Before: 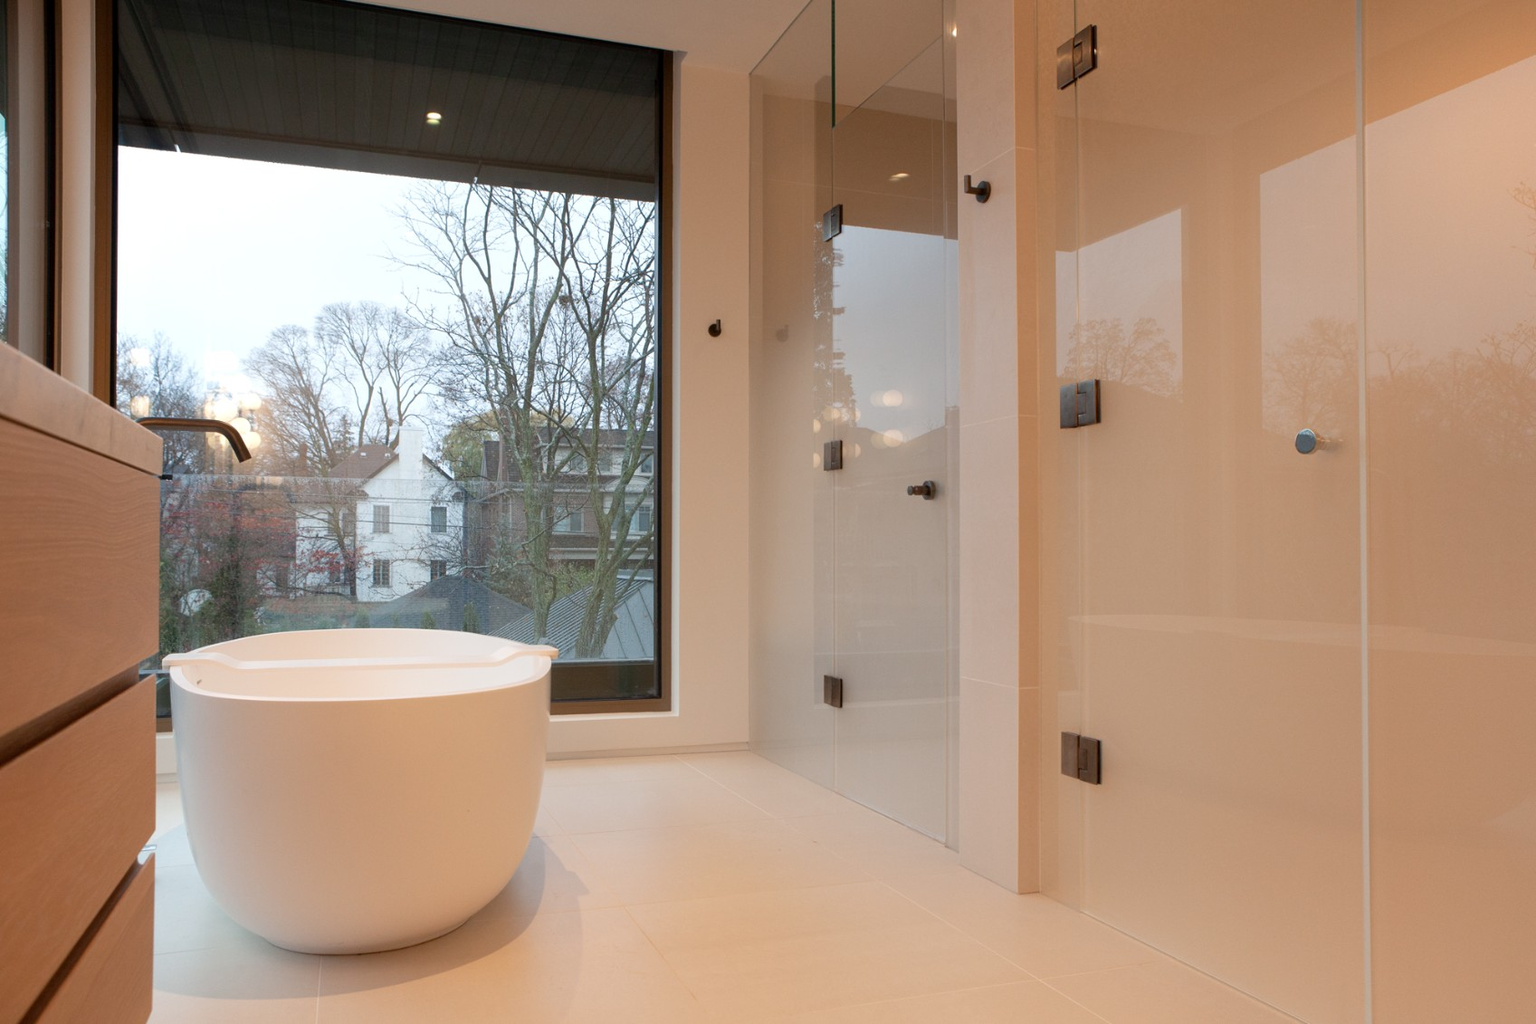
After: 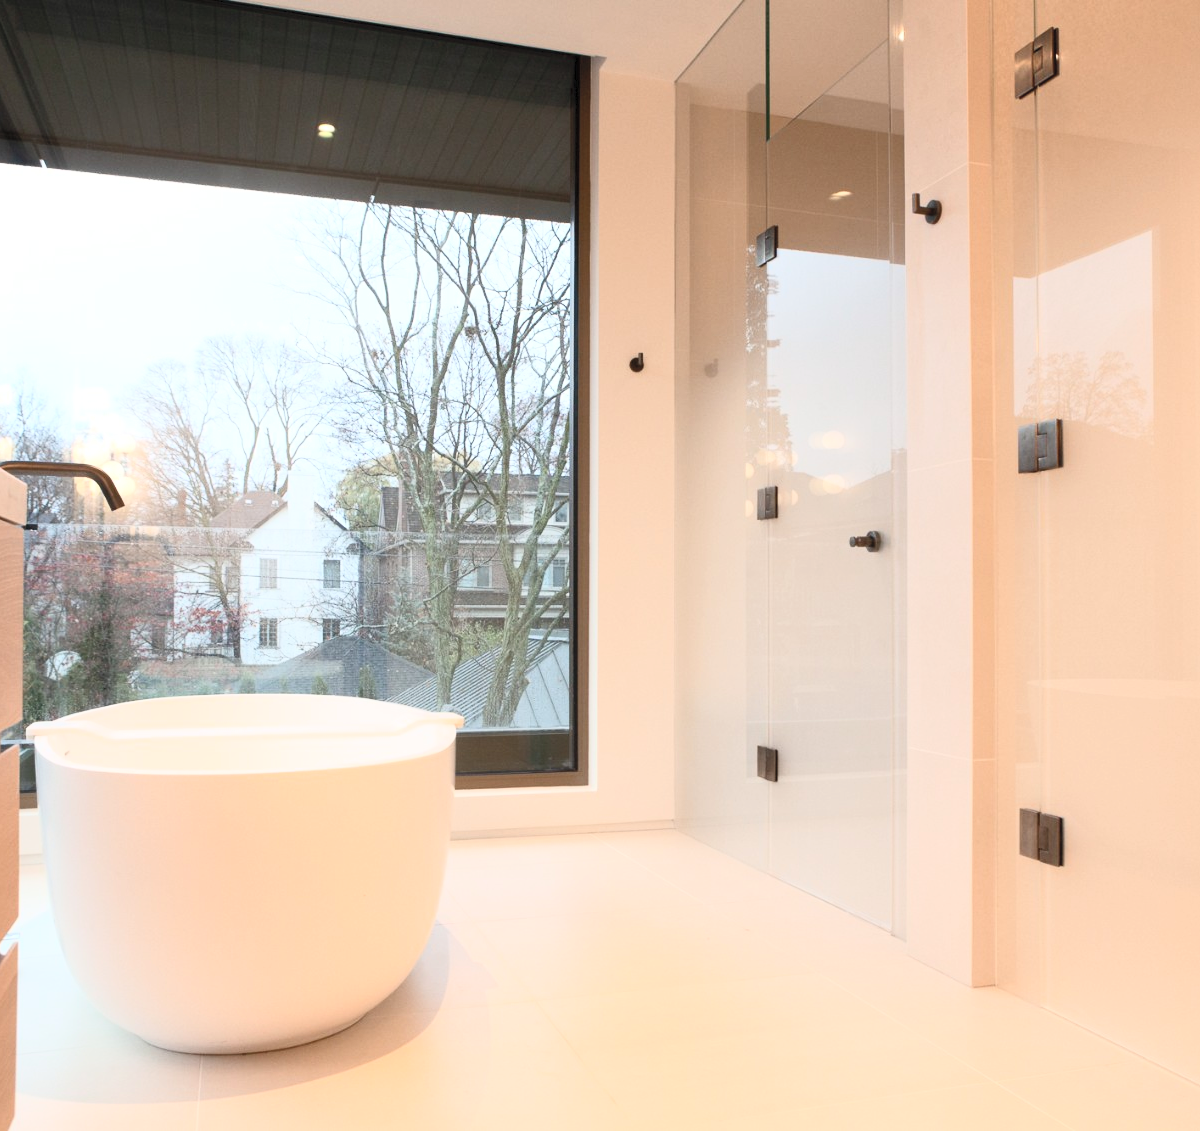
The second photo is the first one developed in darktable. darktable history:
contrast brightness saturation: contrast 0.389, brightness 0.514
crop and rotate: left 9.068%, right 20.206%
